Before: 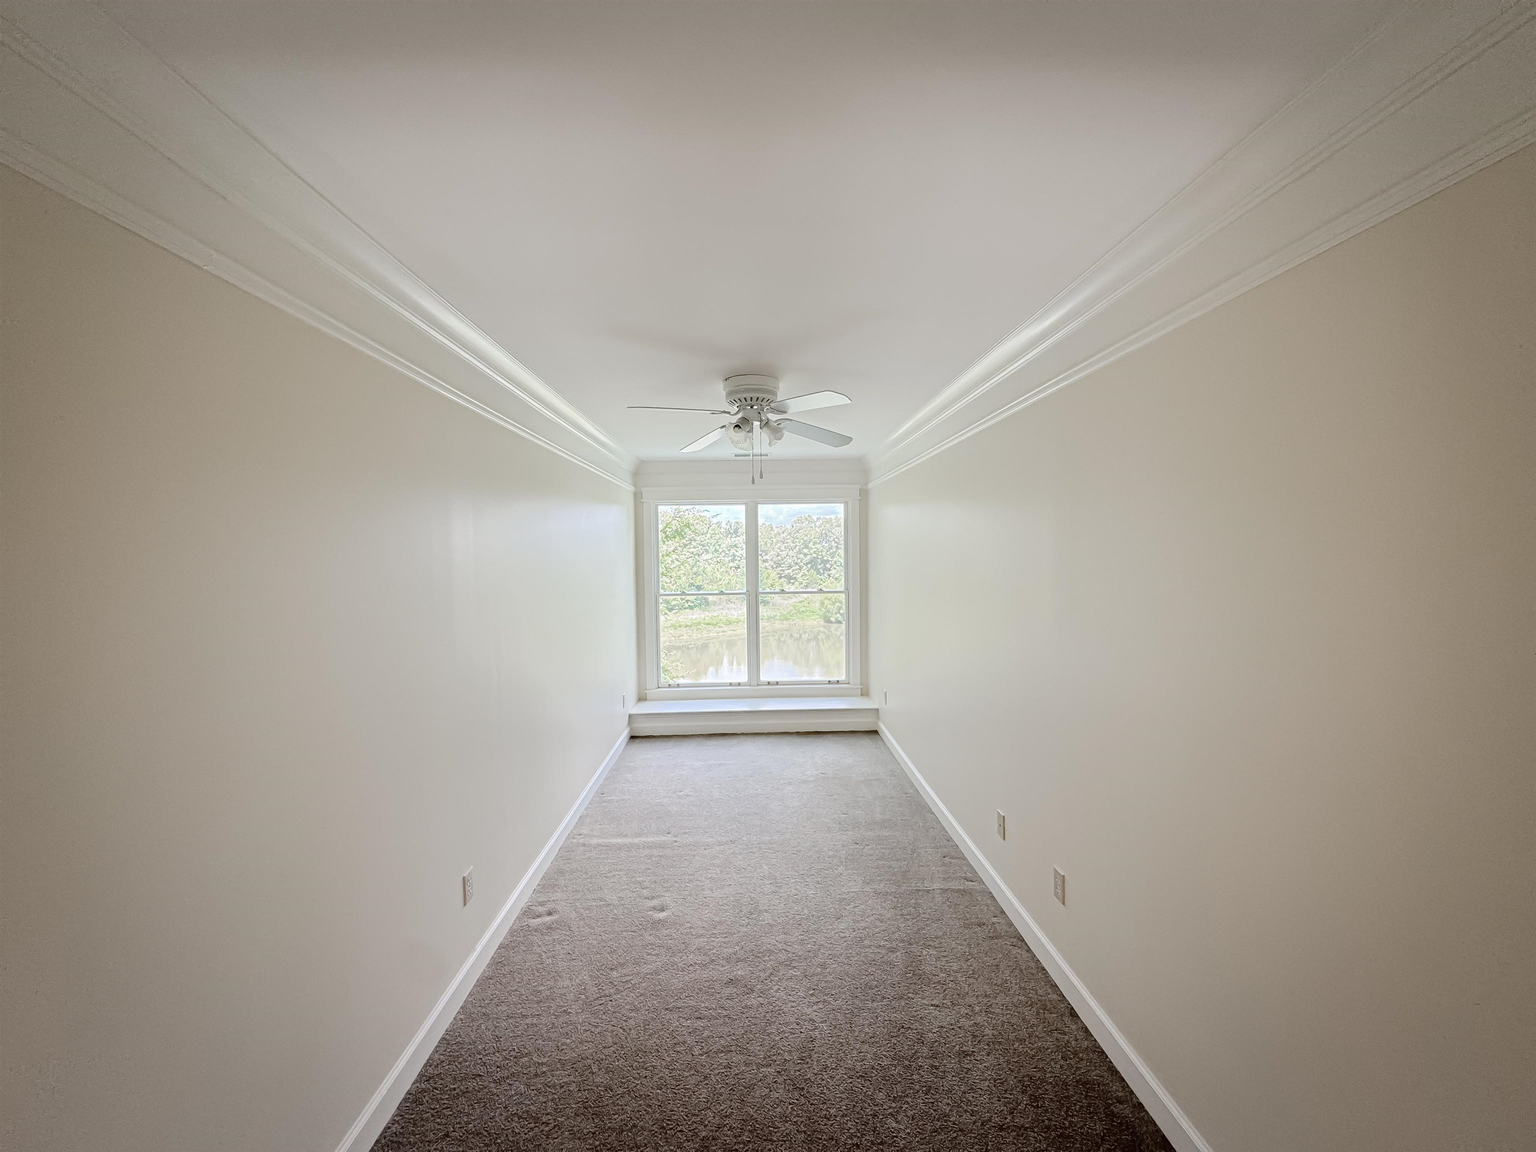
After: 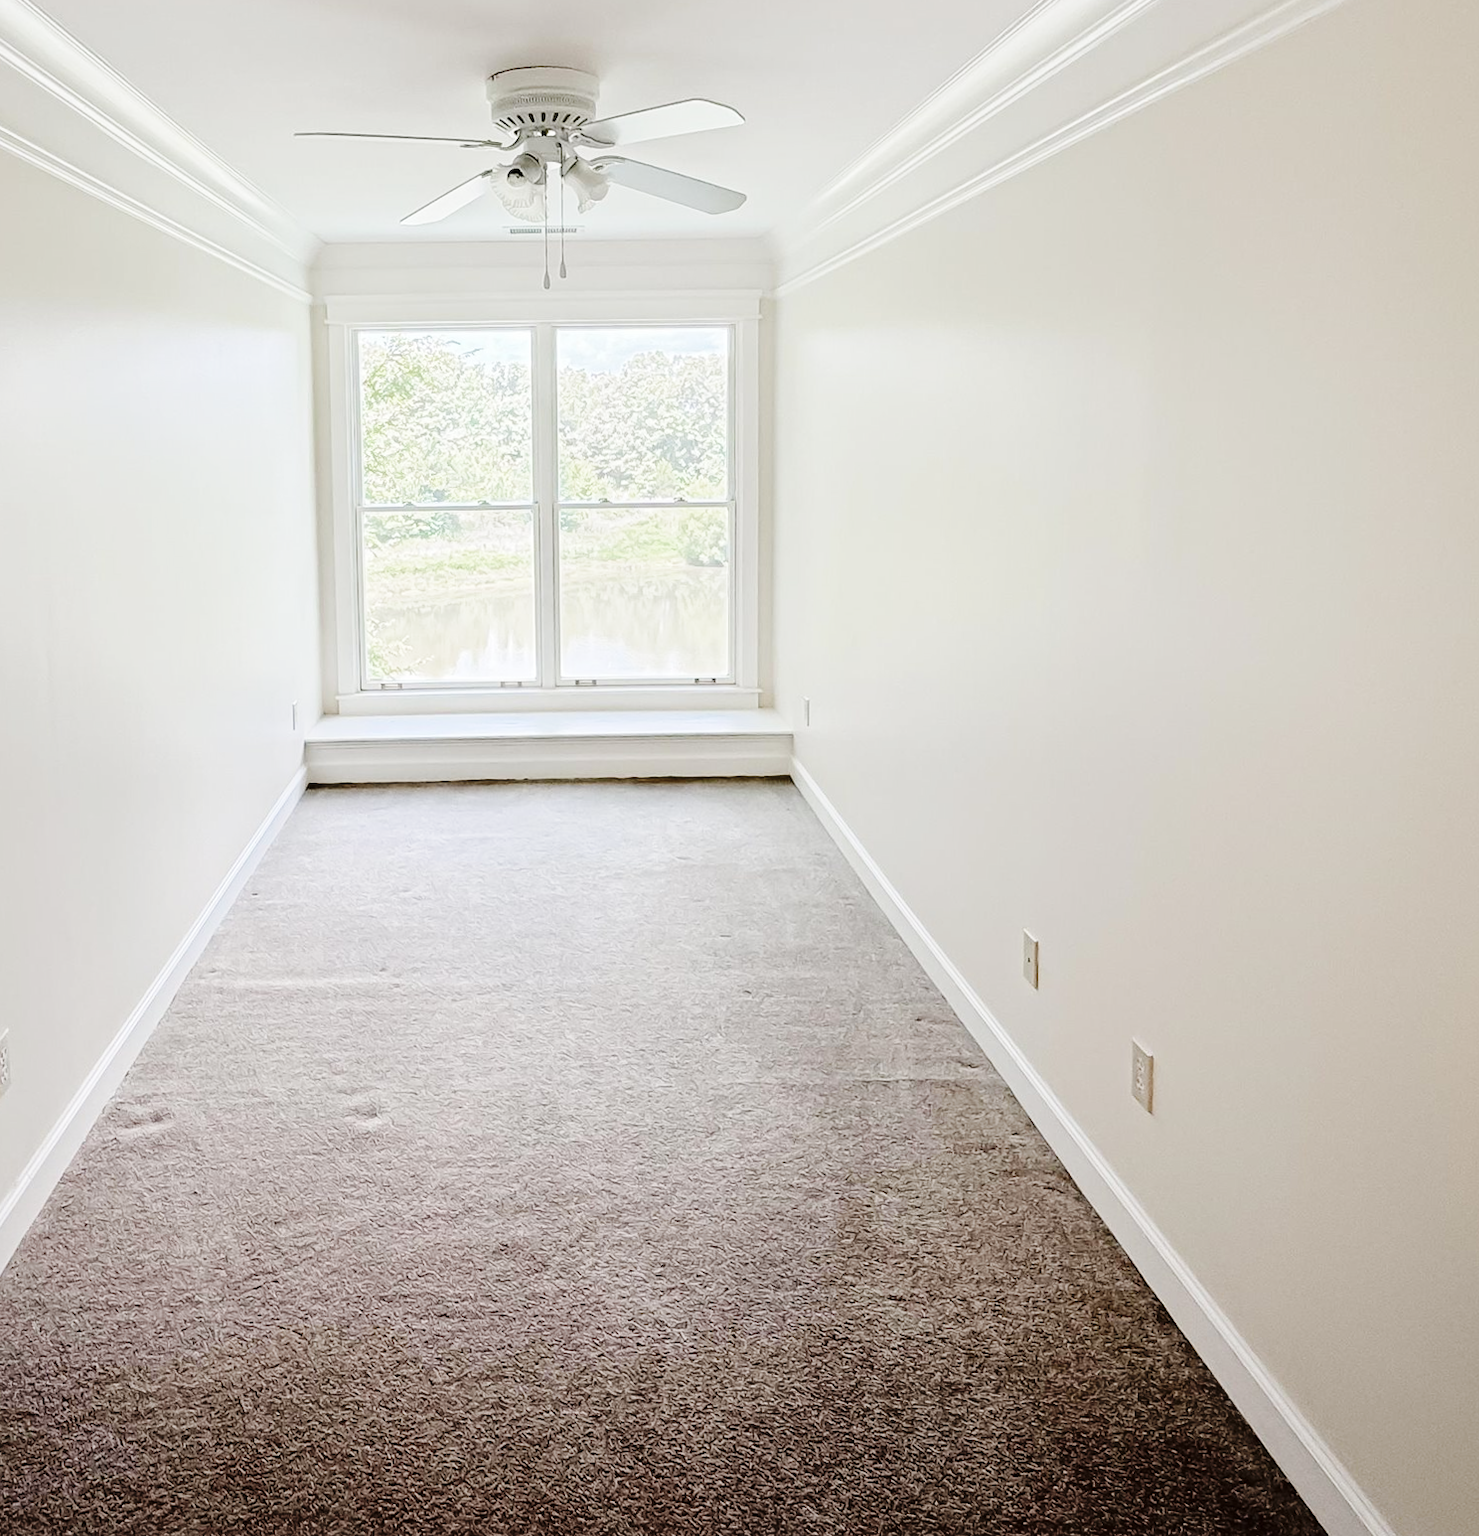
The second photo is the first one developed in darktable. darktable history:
base curve: curves: ch0 [(0, 0) (0.036, 0.025) (0.121, 0.166) (0.206, 0.329) (0.605, 0.79) (1, 1)], preserve colors none
rotate and perspective: rotation 0.074°, lens shift (vertical) 0.096, lens shift (horizontal) -0.041, crop left 0.043, crop right 0.952, crop top 0.024, crop bottom 0.979
crop and rotate: left 29.237%, top 31.152%, right 19.807%
